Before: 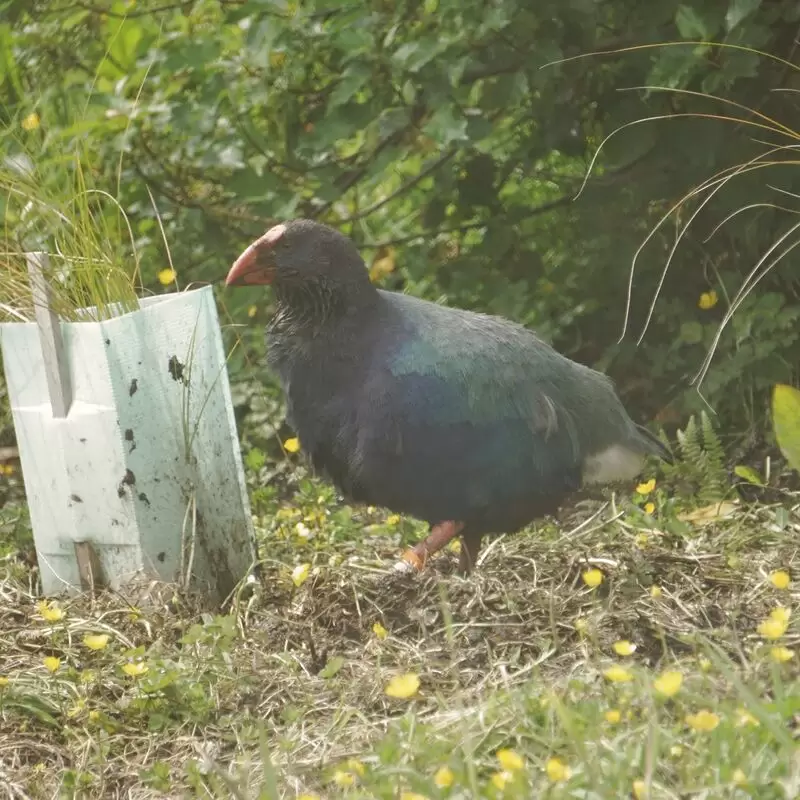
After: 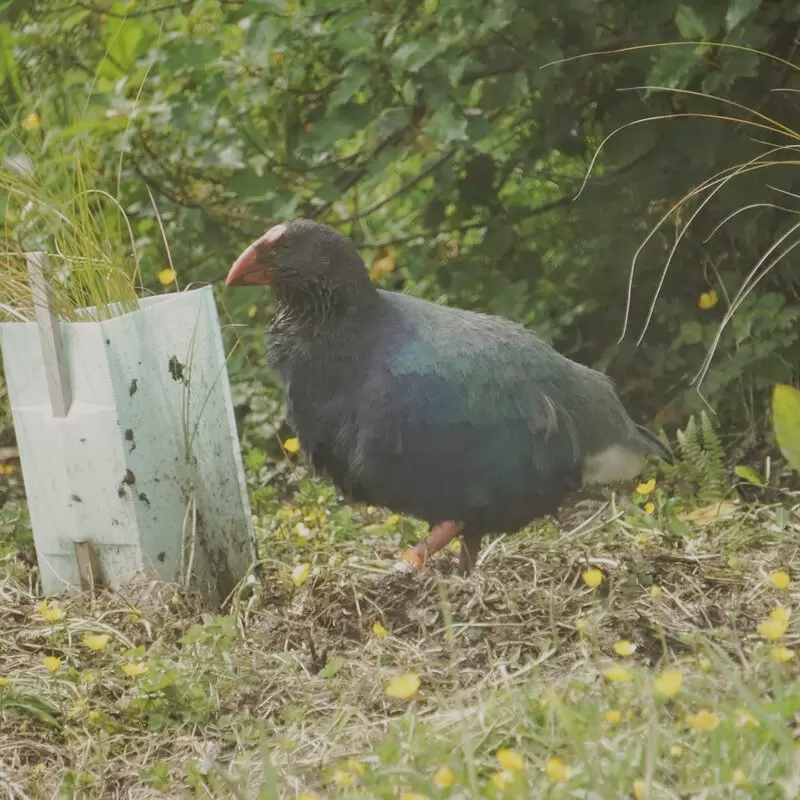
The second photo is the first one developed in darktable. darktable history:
tone equalizer: on, module defaults
filmic rgb: black relative exposure -7.65 EV, white relative exposure 4.56 EV, hardness 3.61
